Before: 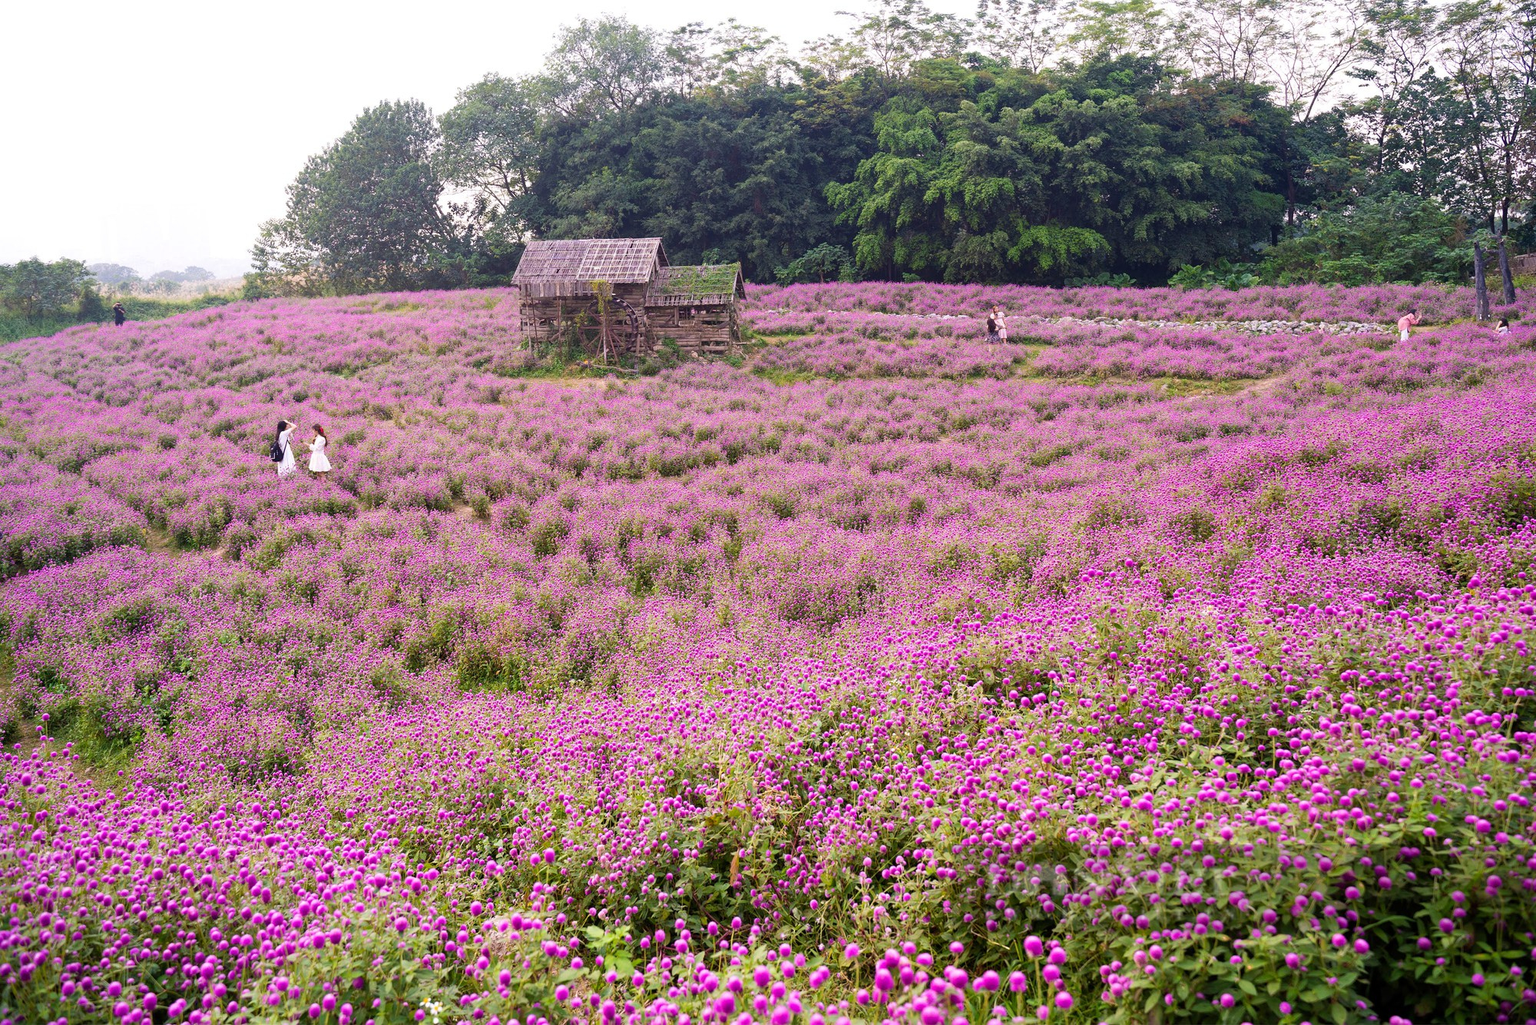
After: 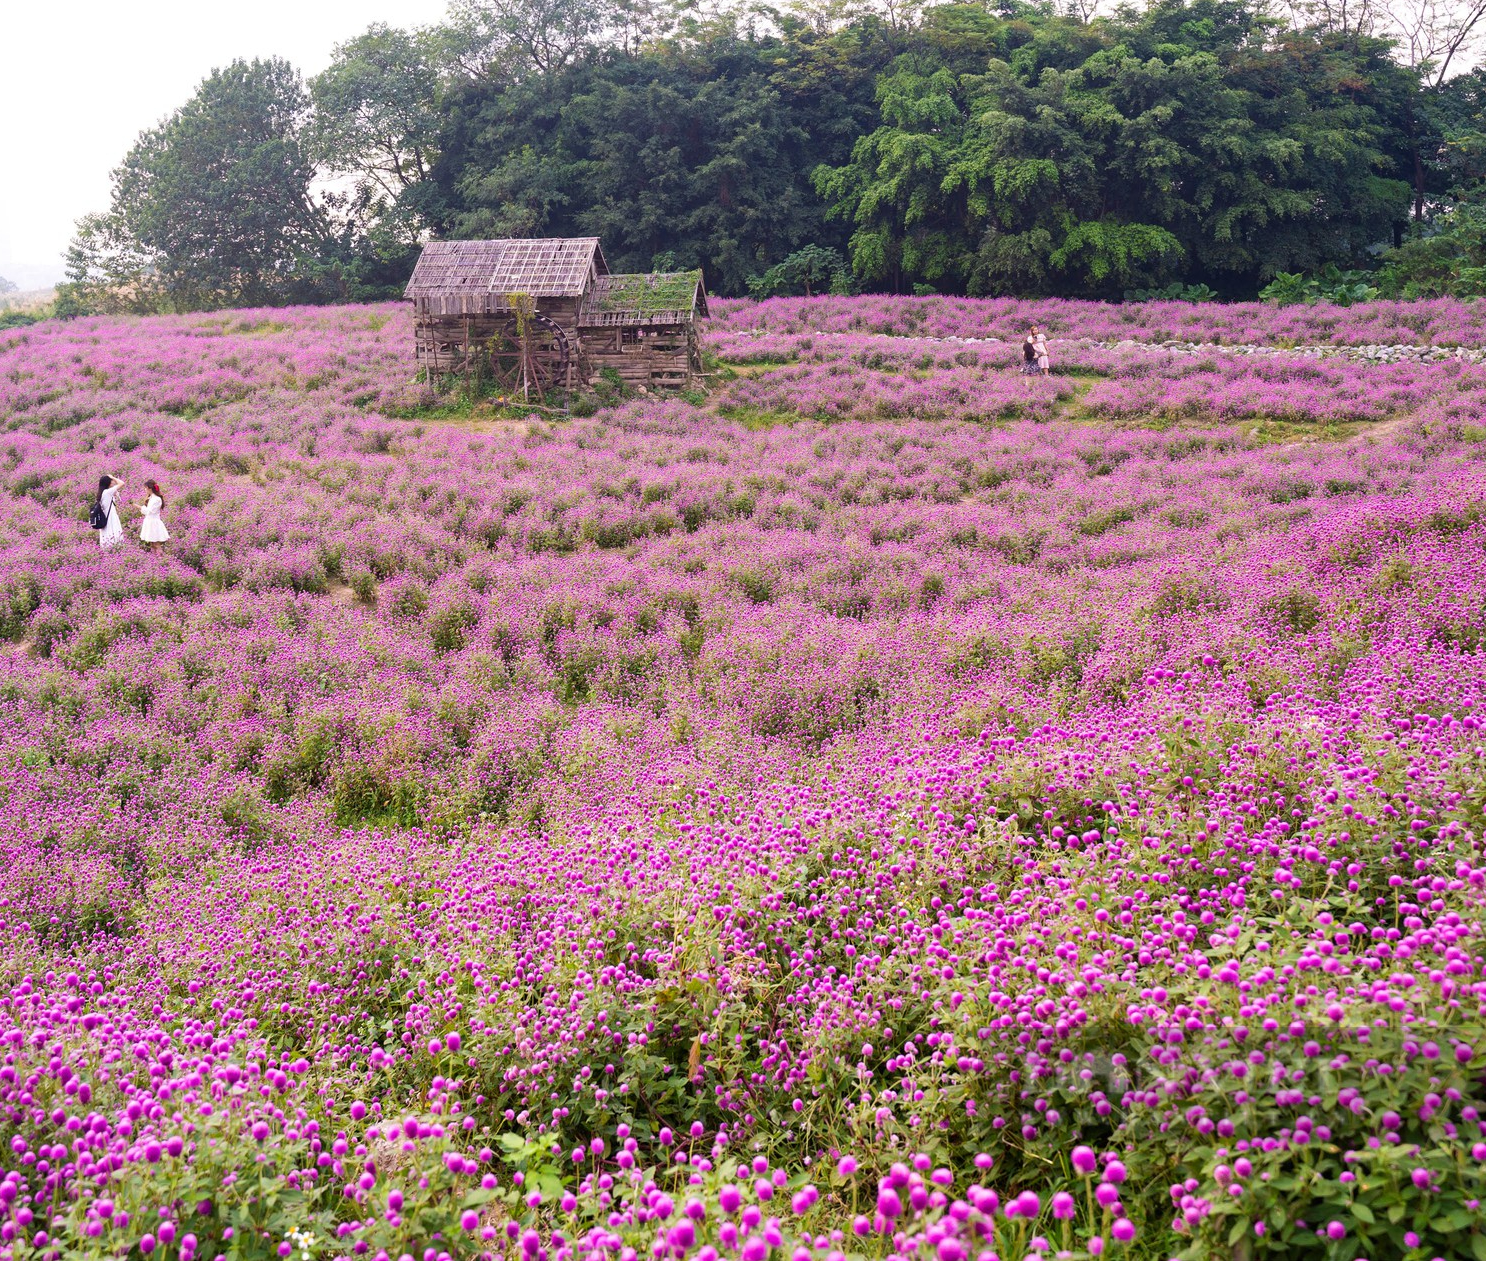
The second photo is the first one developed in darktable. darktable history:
crop and rotate: left 13.139%, top 5.424%, right 12.52%
